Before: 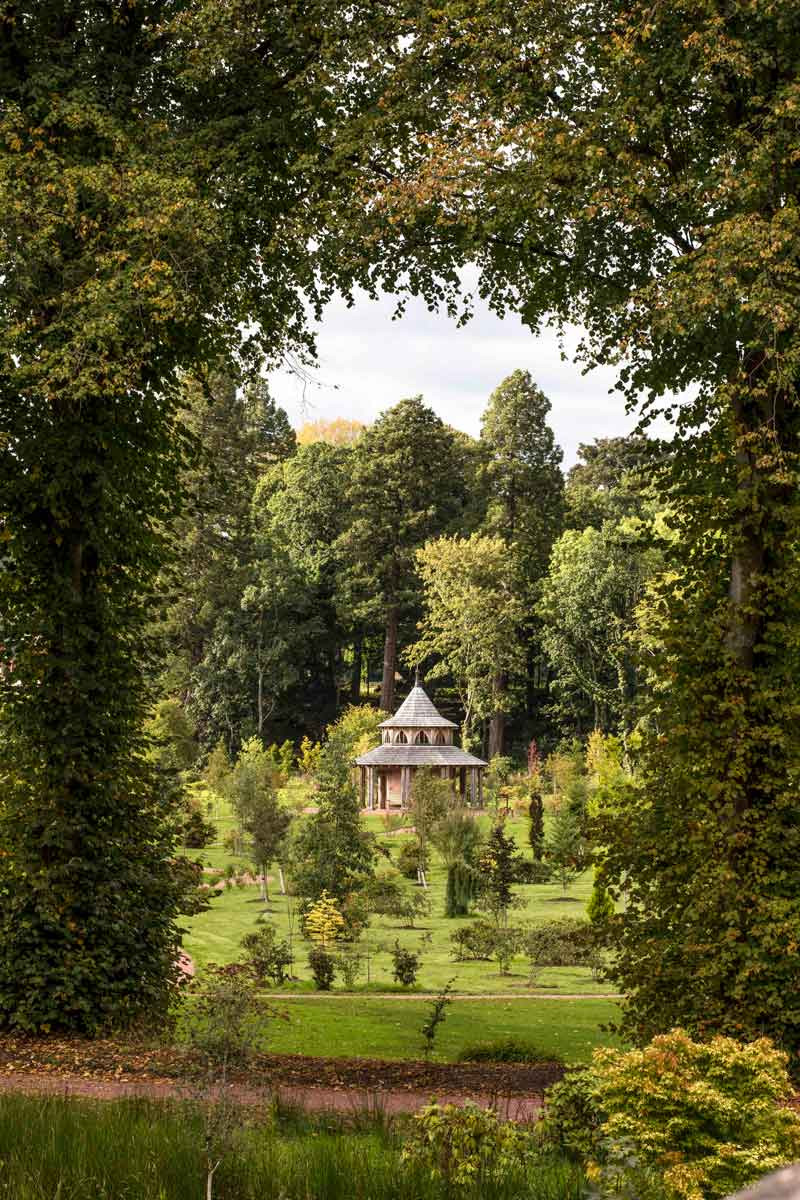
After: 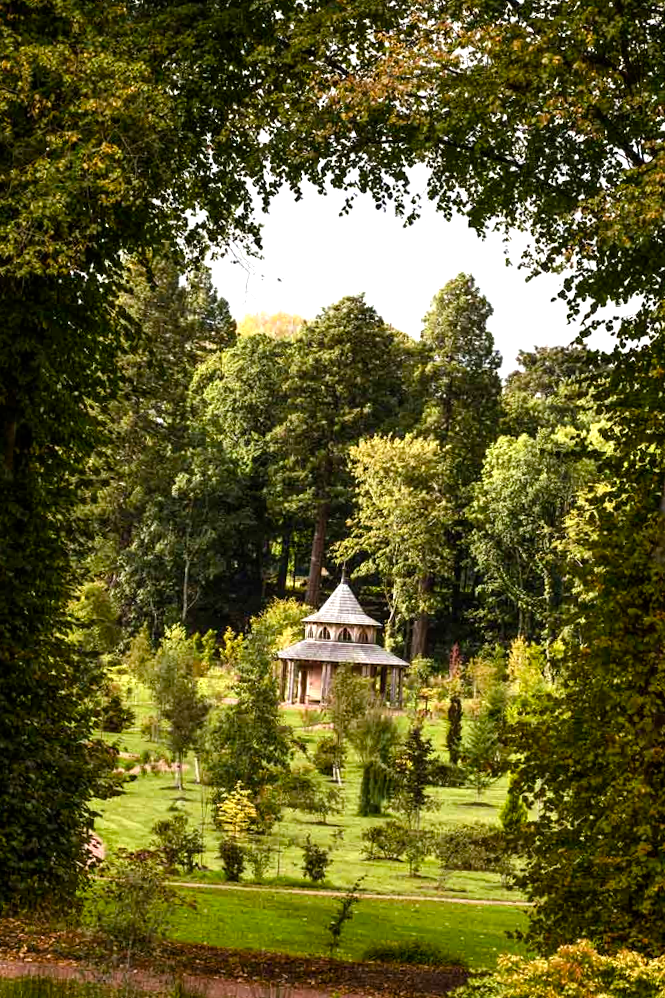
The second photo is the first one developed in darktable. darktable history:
crop and rotate: angle -3.27°, left 5.211%, top 5.211%, right 4.607%, bottom 4.607%
color balance rgb: shadows lift › luminance -20%, power › hue 72.24°, highlights gain › luminance 15%, global offset › hue 171.6°, perceptual saturation grading › highlights -15%, perceptual saturation grading › shadows 25%, global vibrance 35%, contrast 10%
